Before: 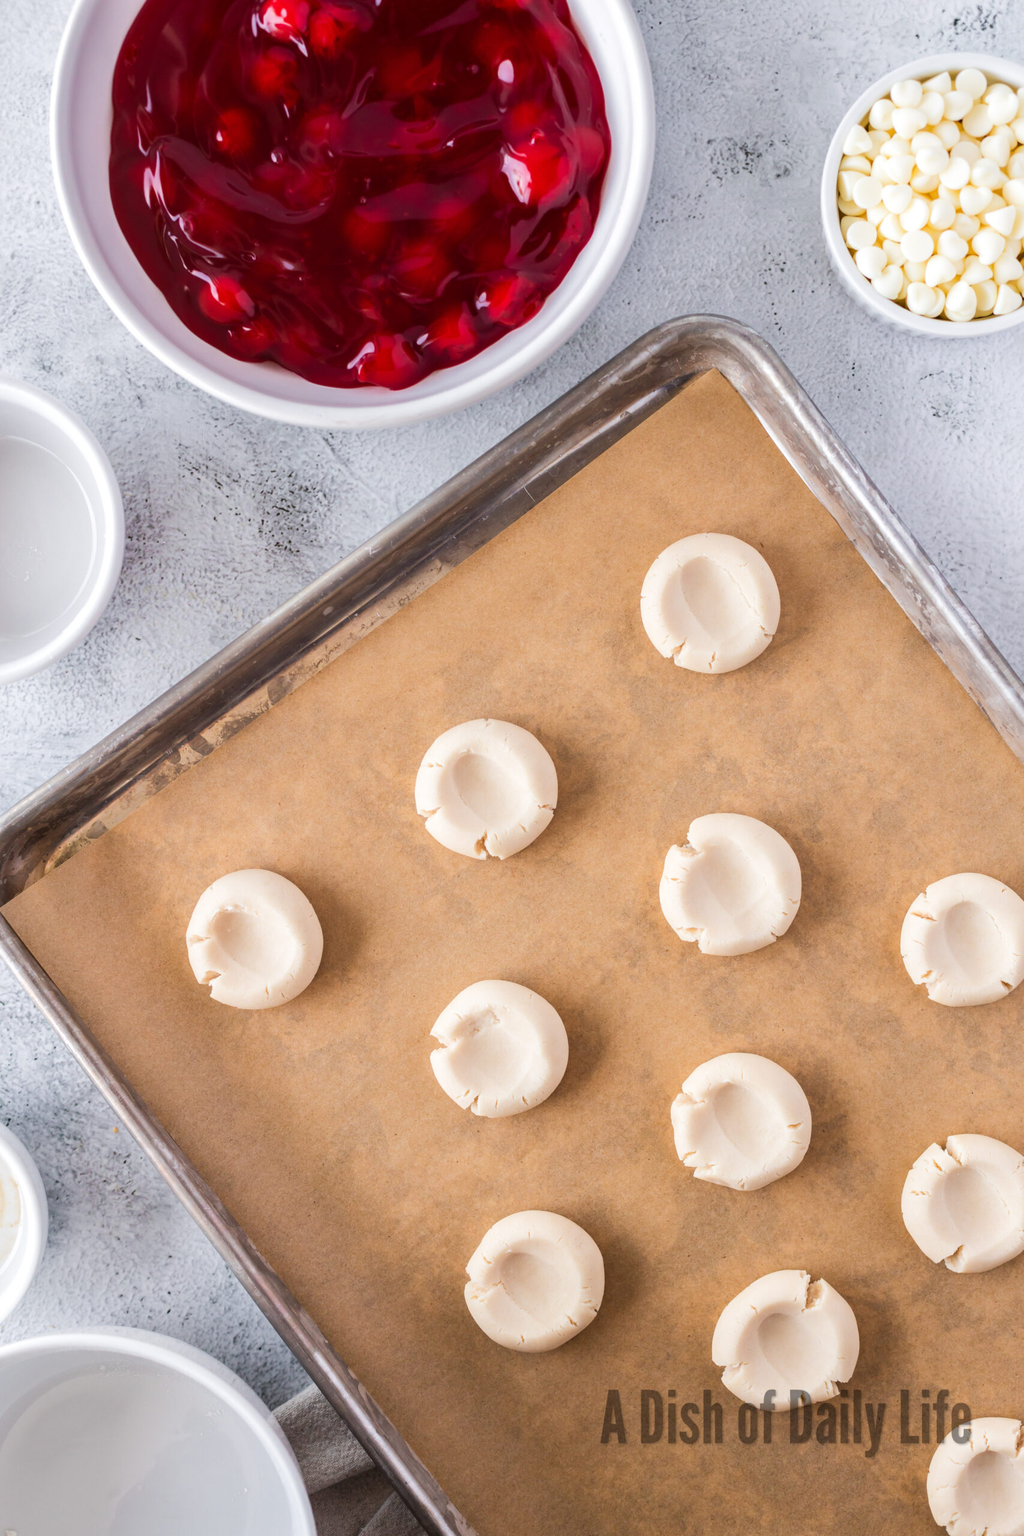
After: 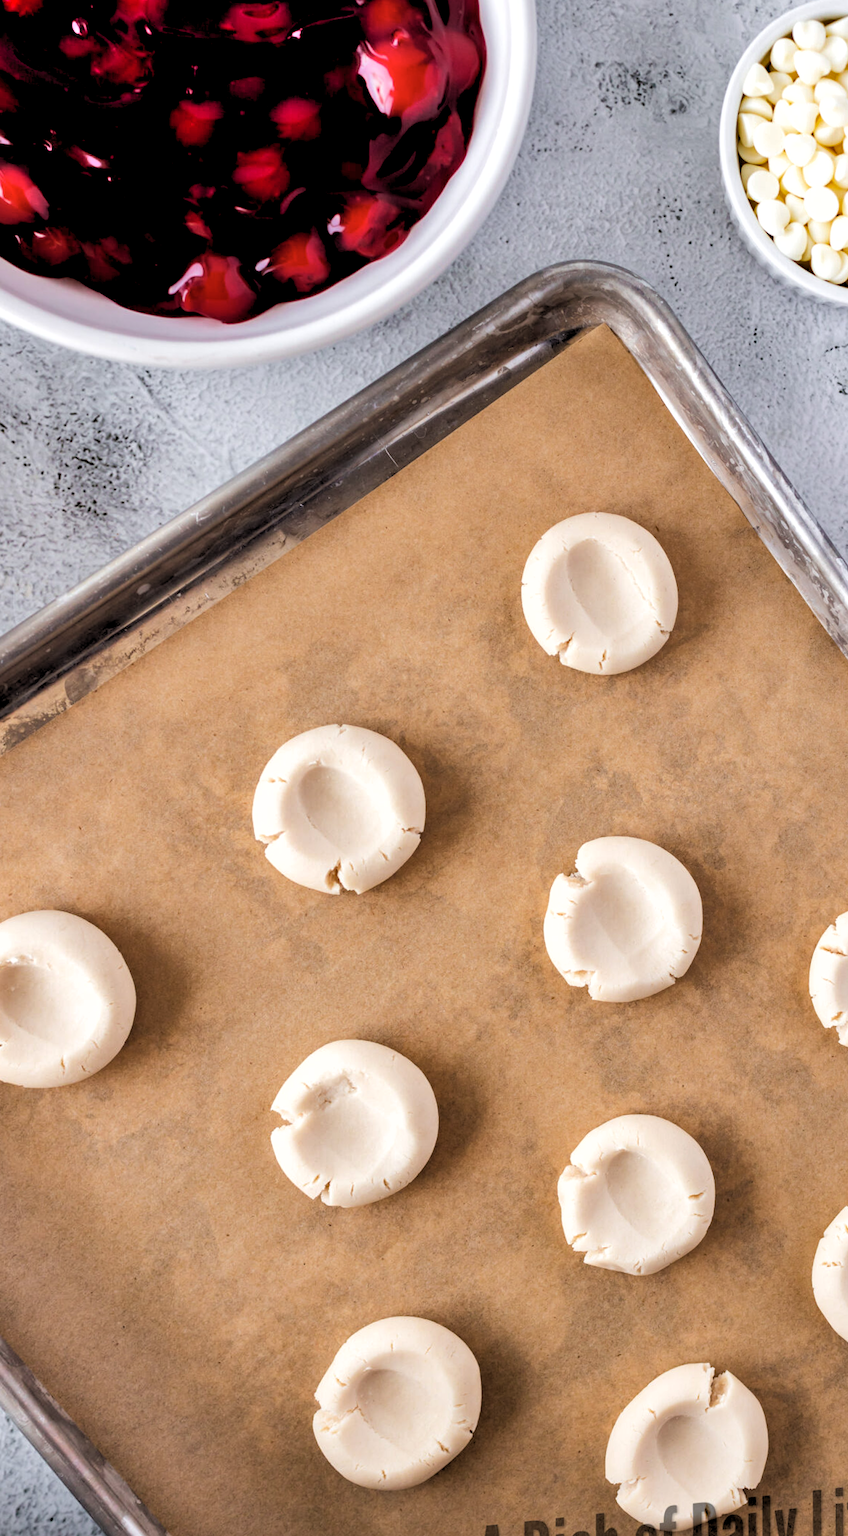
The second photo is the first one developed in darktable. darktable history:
crop and rotate: left 24.034%, top 2.838%, right 6.406%, bottom 6.299%
rotate and perspective: rotation -0.013°, lens shift (vertical) -0.027, lens shift (horizontal) 0.178, crop left 0.016, crop right 0.989, crop top 0.082, crop bottom 0.918
shadows and highlights: low approximation 0.01, soften with gaussian
contrast brightness saturation: saturation -0.04
white balance: emerald 1
rgb levels: levels [[0.034, 0.472, 0.904], [0, 0.5, 1], [0, 0.5, 1]]
